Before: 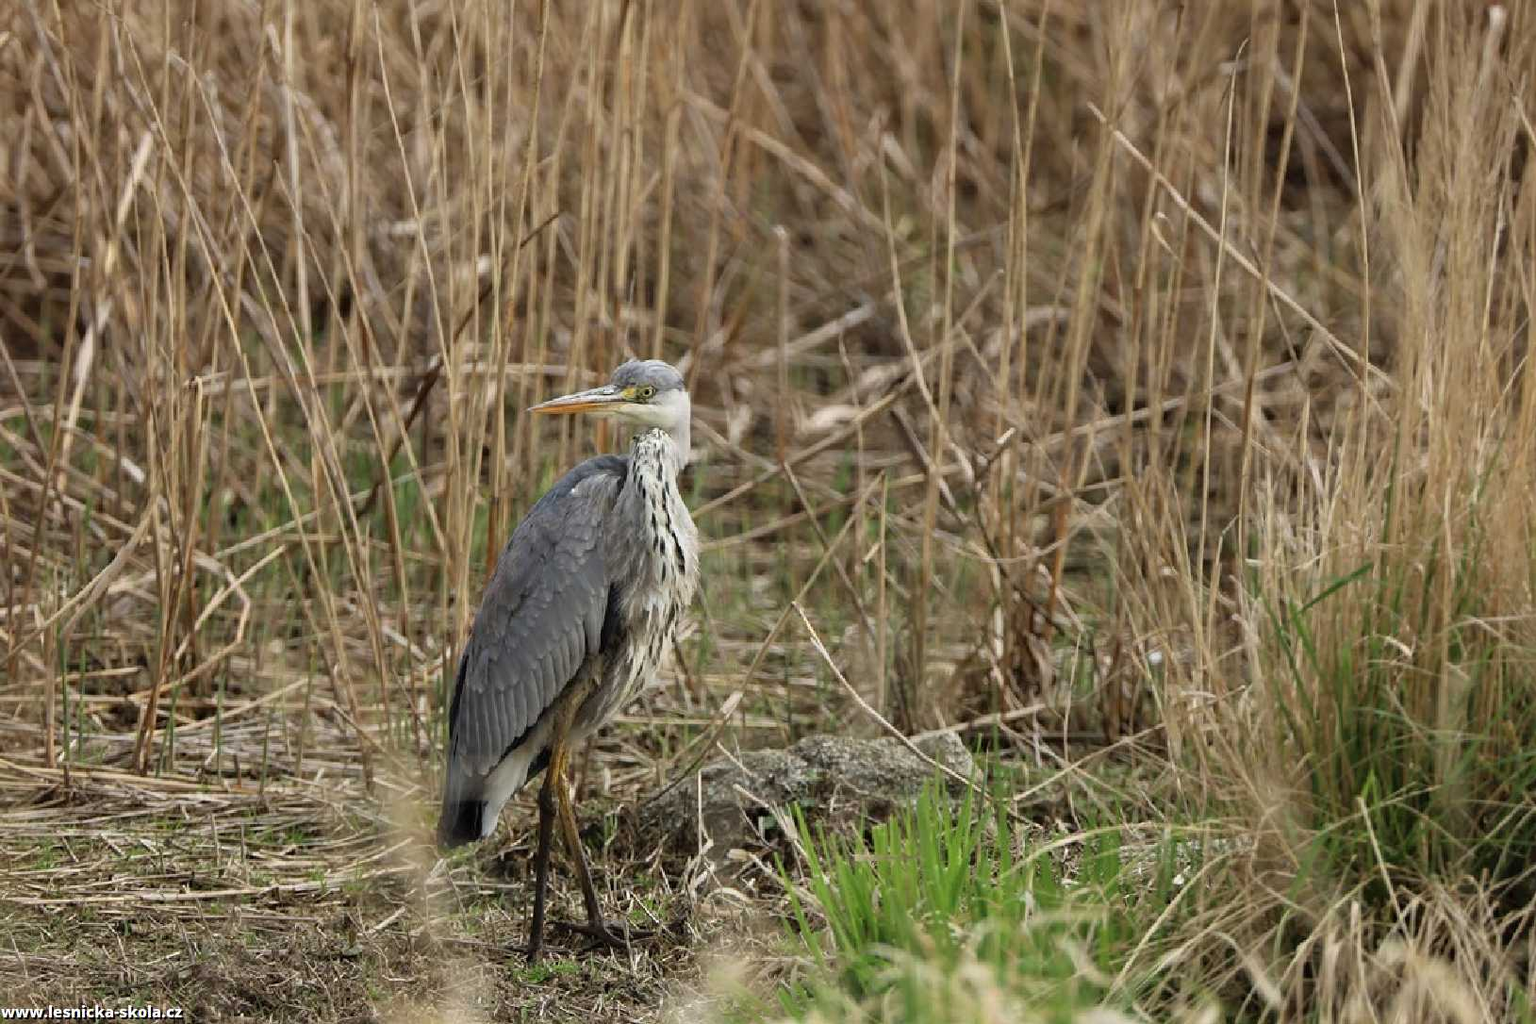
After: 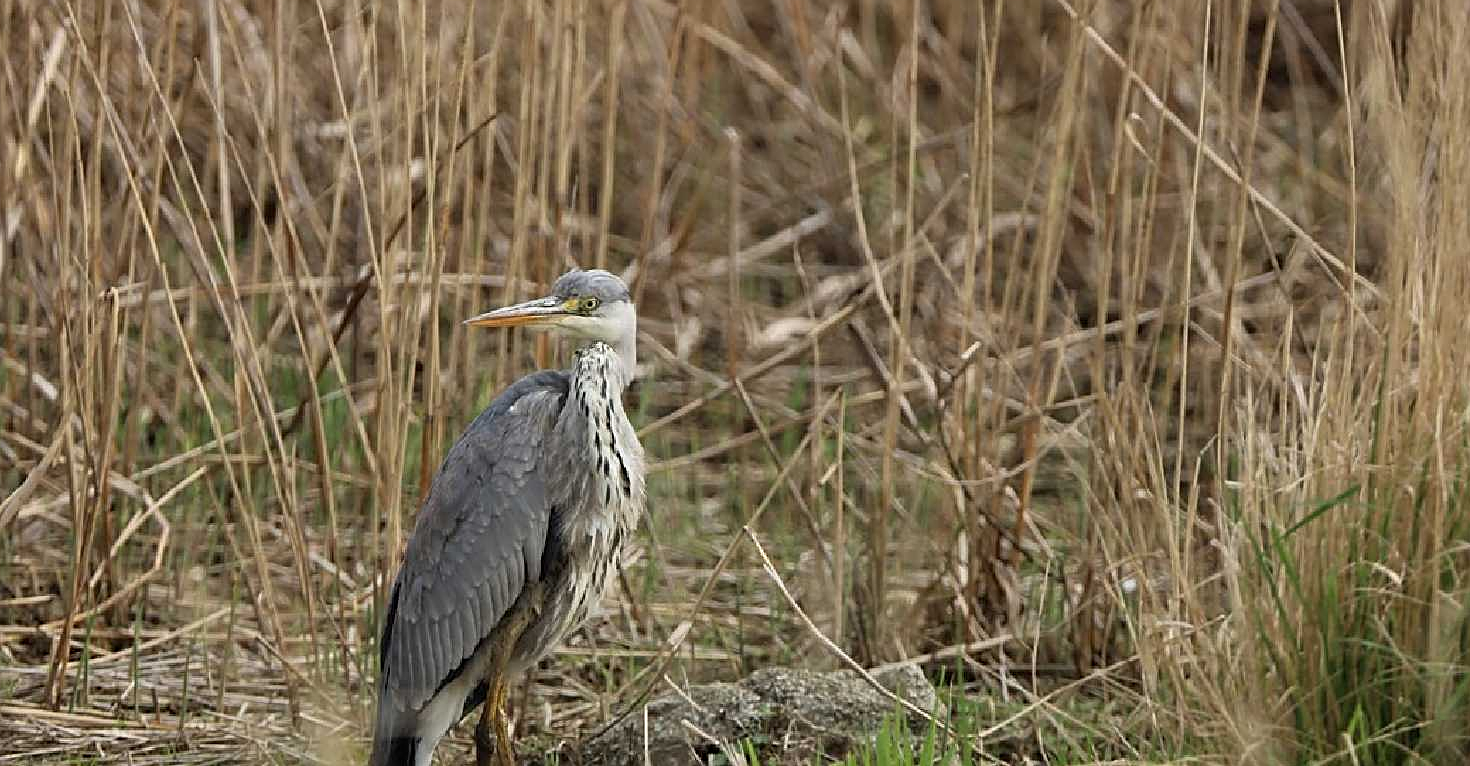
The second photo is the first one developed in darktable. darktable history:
crop: left 5.898%, top 10.403%, right 3.804%, bottom 18.999%
sharpen: on, module defaults
